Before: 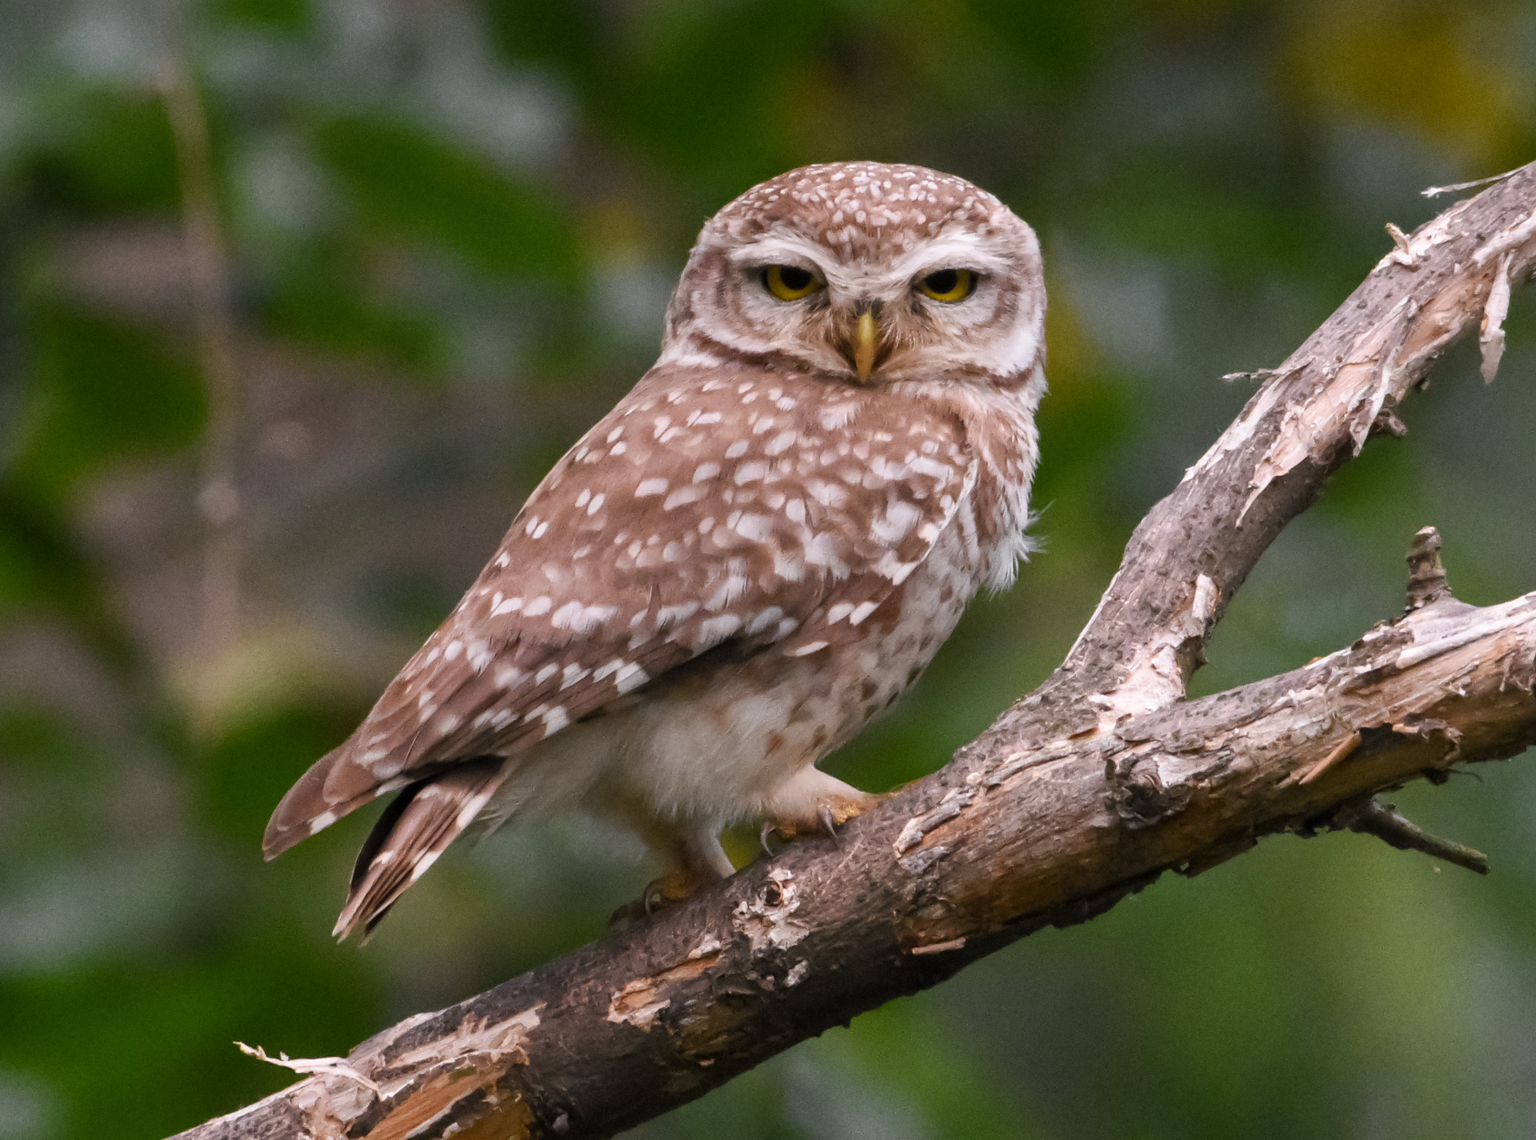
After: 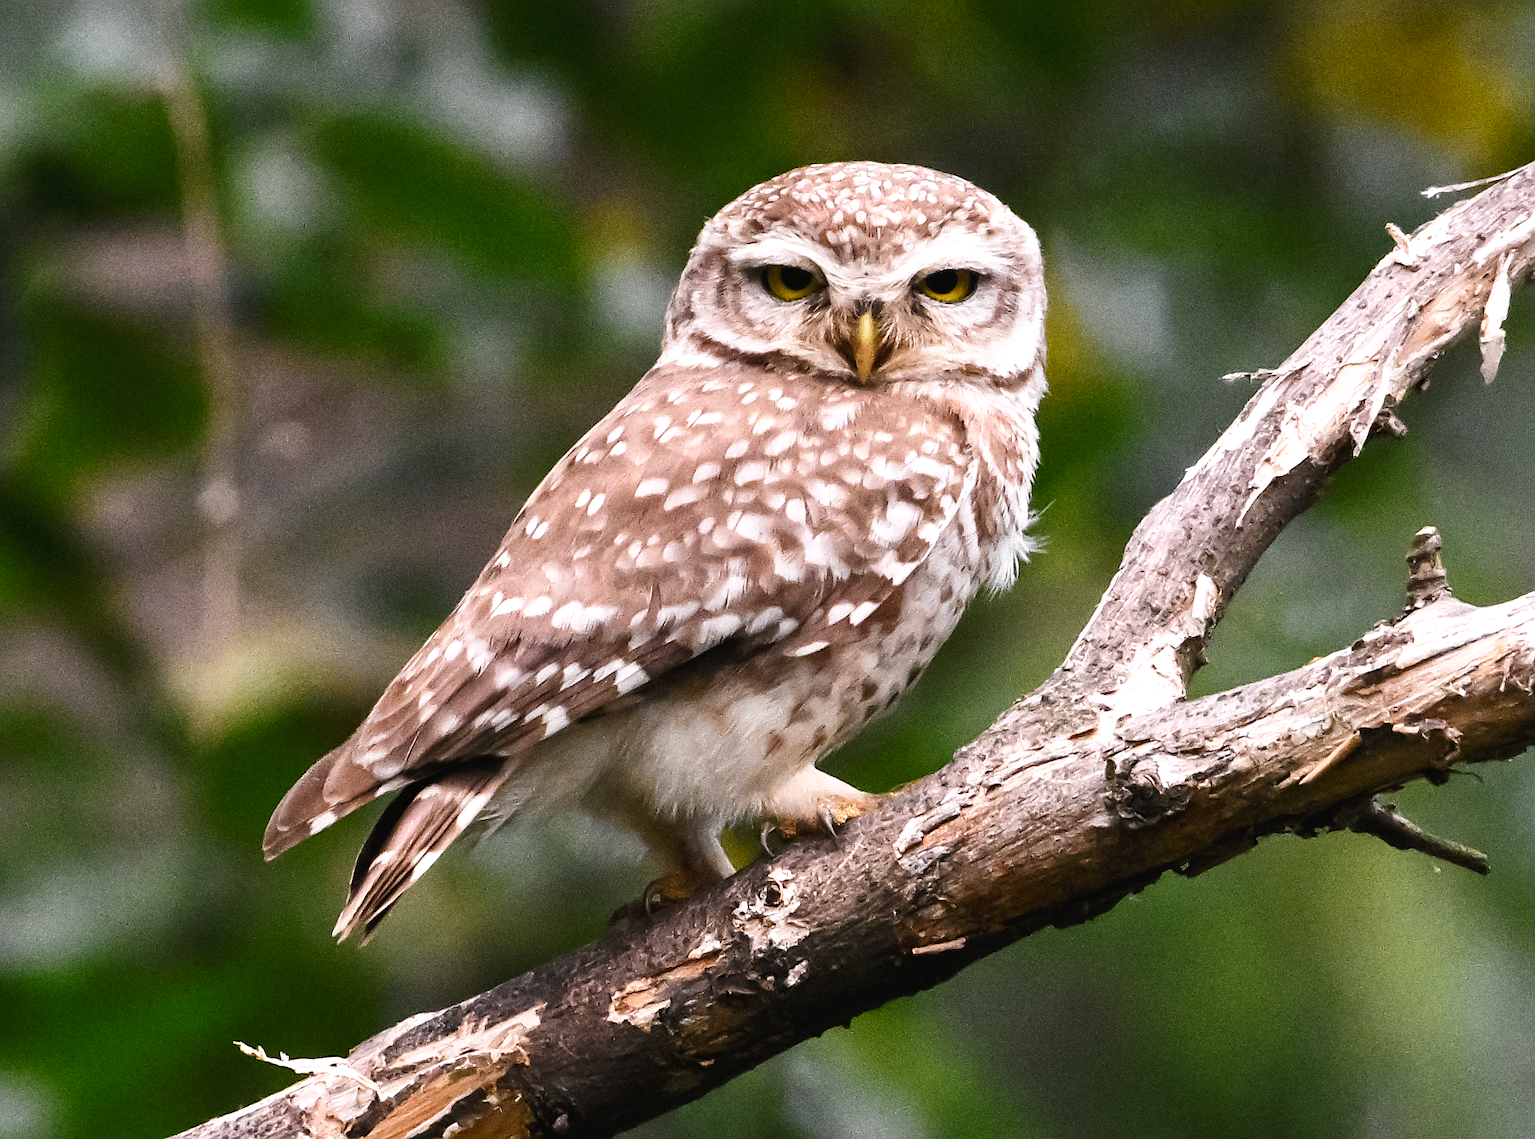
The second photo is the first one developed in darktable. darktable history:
sharpen: radius 1.4, amount 1.25, threshold 0.7
tone curve: curves: ch0 [(0, 0) (0.003, 0.023) (0.011, 0.025) (0.025, 0.029) (0.044, 0.047) (0.069, 0.079) (0.1, 0.113) (0.136, 0.152) (0.177, 0.199) (0.224, 0.26) (0.277, 0.333) (0.335, 0.404) (0.399, 0.48) (0.468, 0.559) (0.543, 0.635) (0.623, 0.713) (0.709, 0.797) (0.801, 0.879) (0.898, 0.953) (1, 1)], preserve colors none
tone equalizer: -8 EV -0.75 EV, -7 EV -0.7 EV, -6 EV -0.6 EV, -5 EV -0.4 EV, -3 EV 0.4 EV, -2 EV 0.6 EV, -1 EV 0.7 EV, +0 EV 0.75 EV, edges refinement/feathering 500, mask exposure compensation -1.57 EV, preserve details no
